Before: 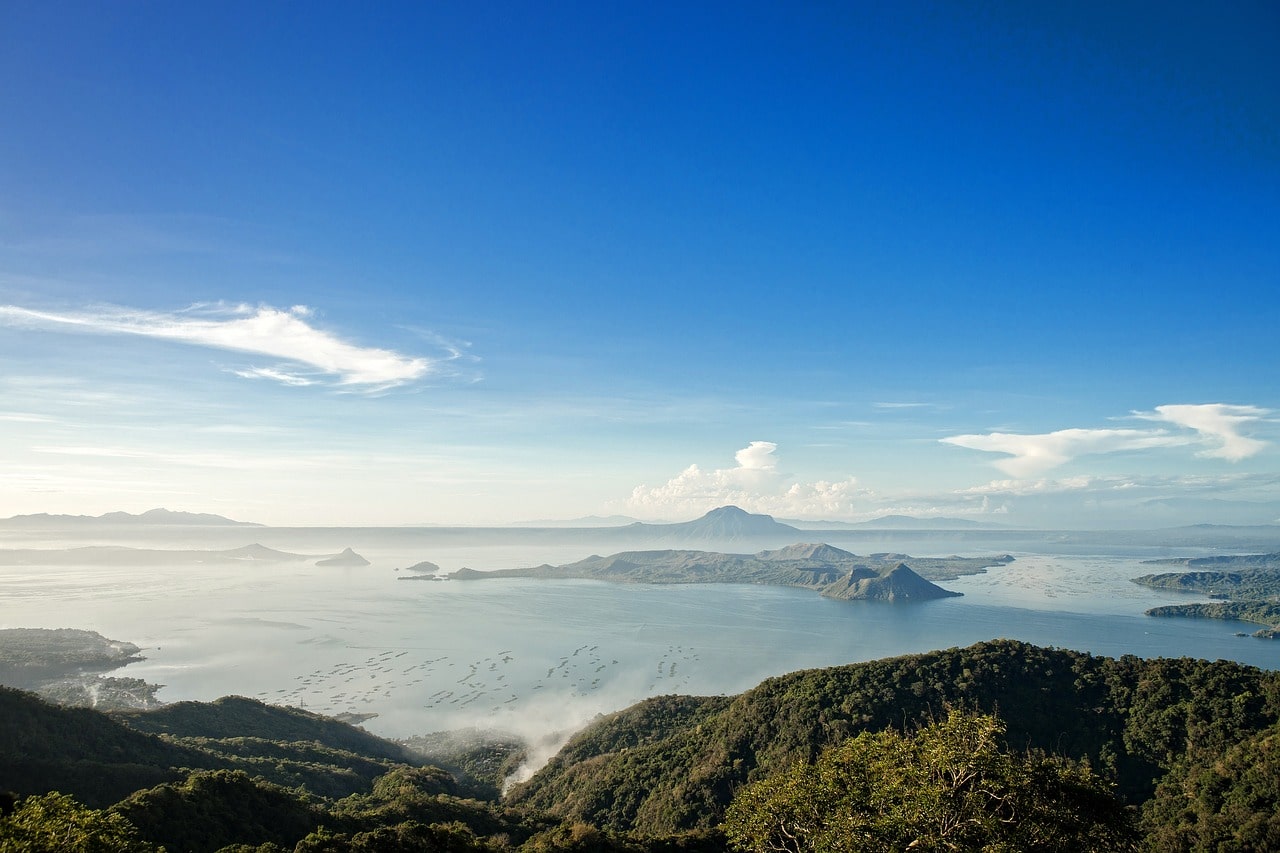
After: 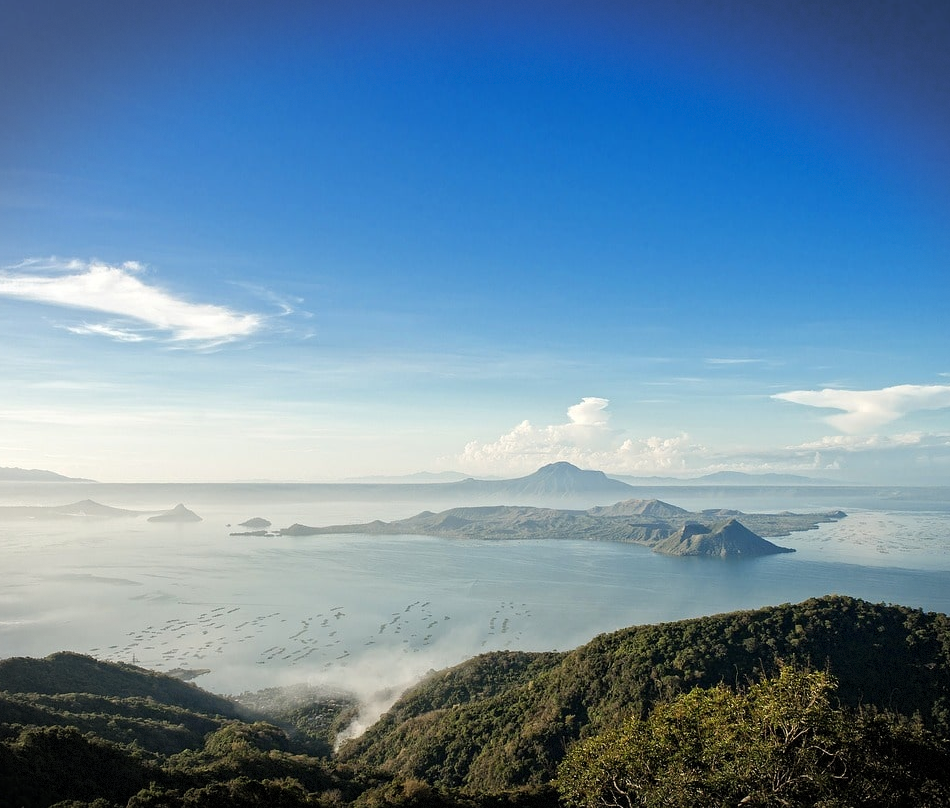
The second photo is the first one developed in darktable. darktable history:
tone equalizer: -8 EV -0.55 EV
crop and rotate: left 13.15%, top 5.251%, right 12.609%
vignetting: fall-off start 100%, brightness -0.406, saturation -0.3, width/height ratio 1.324, dithering 8-bit output, unbound false
